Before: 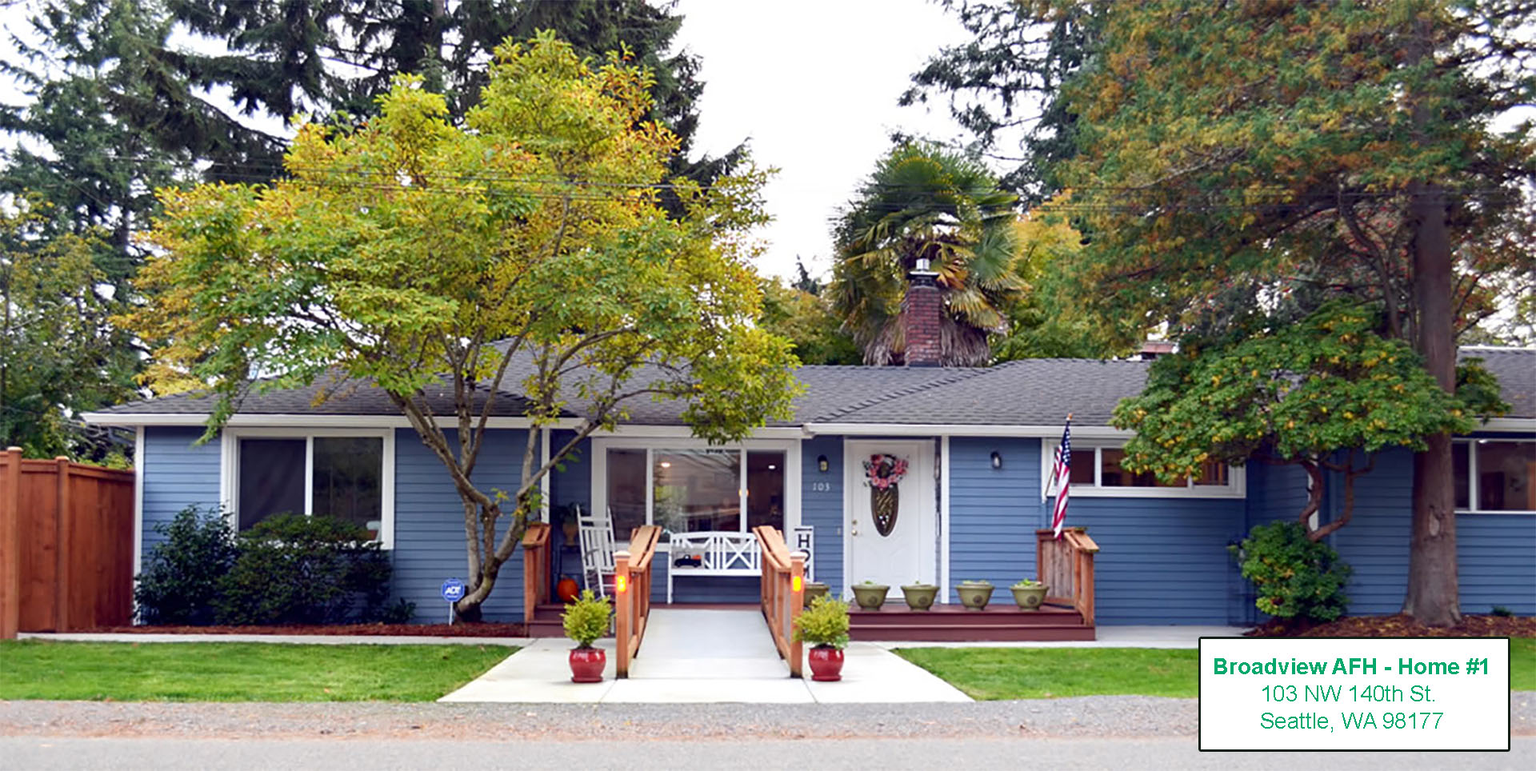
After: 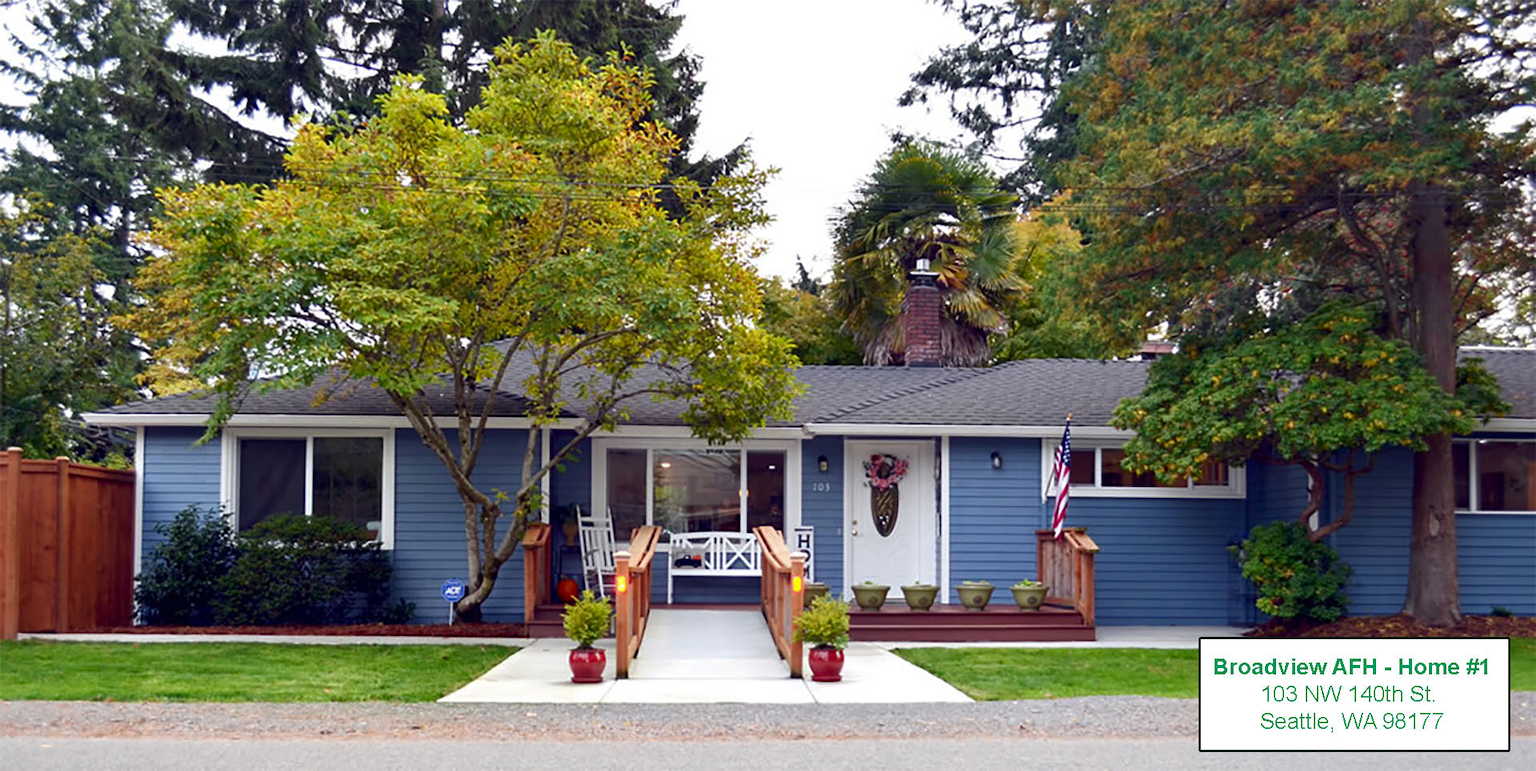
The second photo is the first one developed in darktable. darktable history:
tone curve: curves: ch0 [(0, 0) (0.8, 0.757) (1, 1)], color space Lab, independent channels, preserve colors none
